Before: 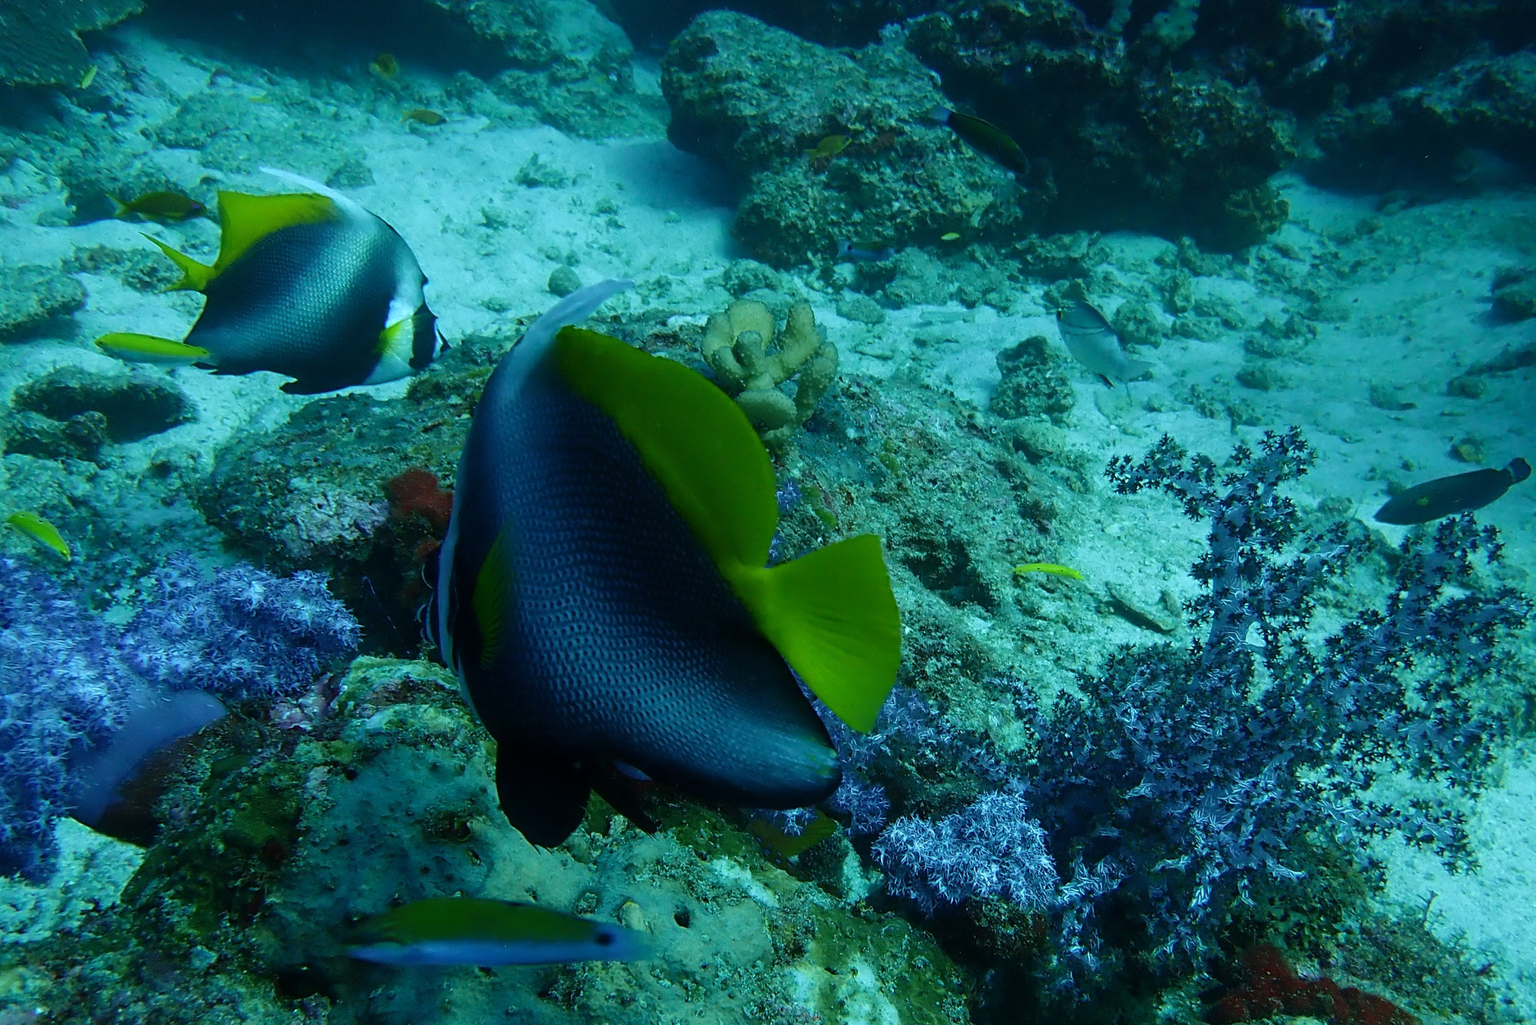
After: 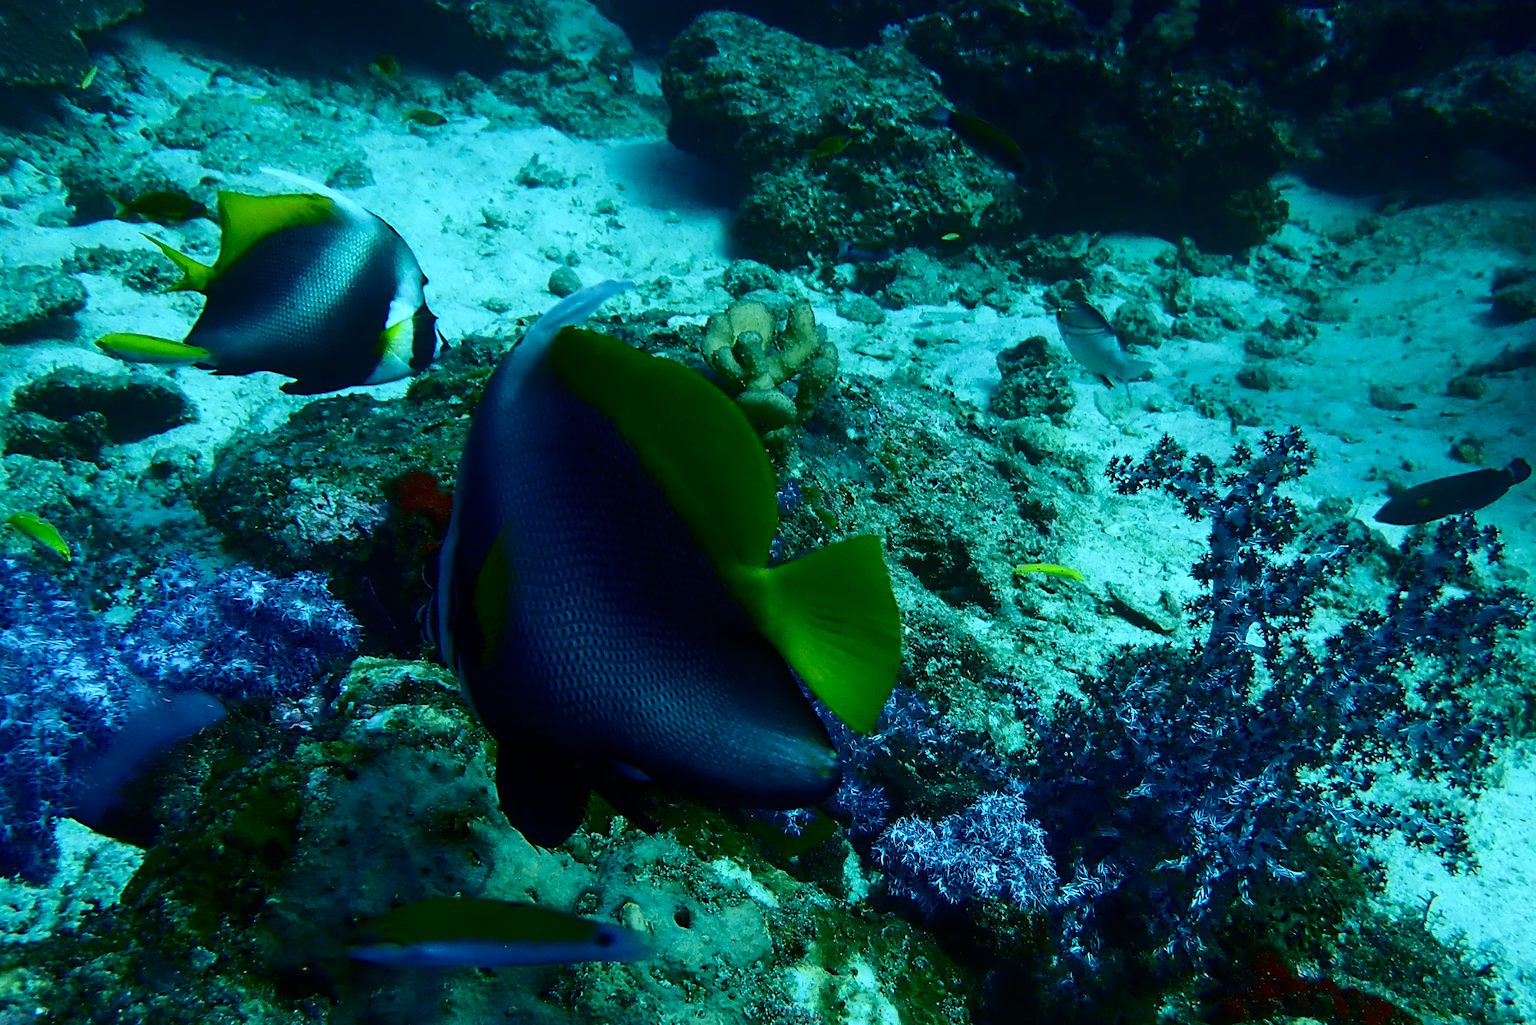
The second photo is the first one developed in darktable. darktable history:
contrast brightness saturation: contrast 0.314, brightness -0.079, saturation 0.167
